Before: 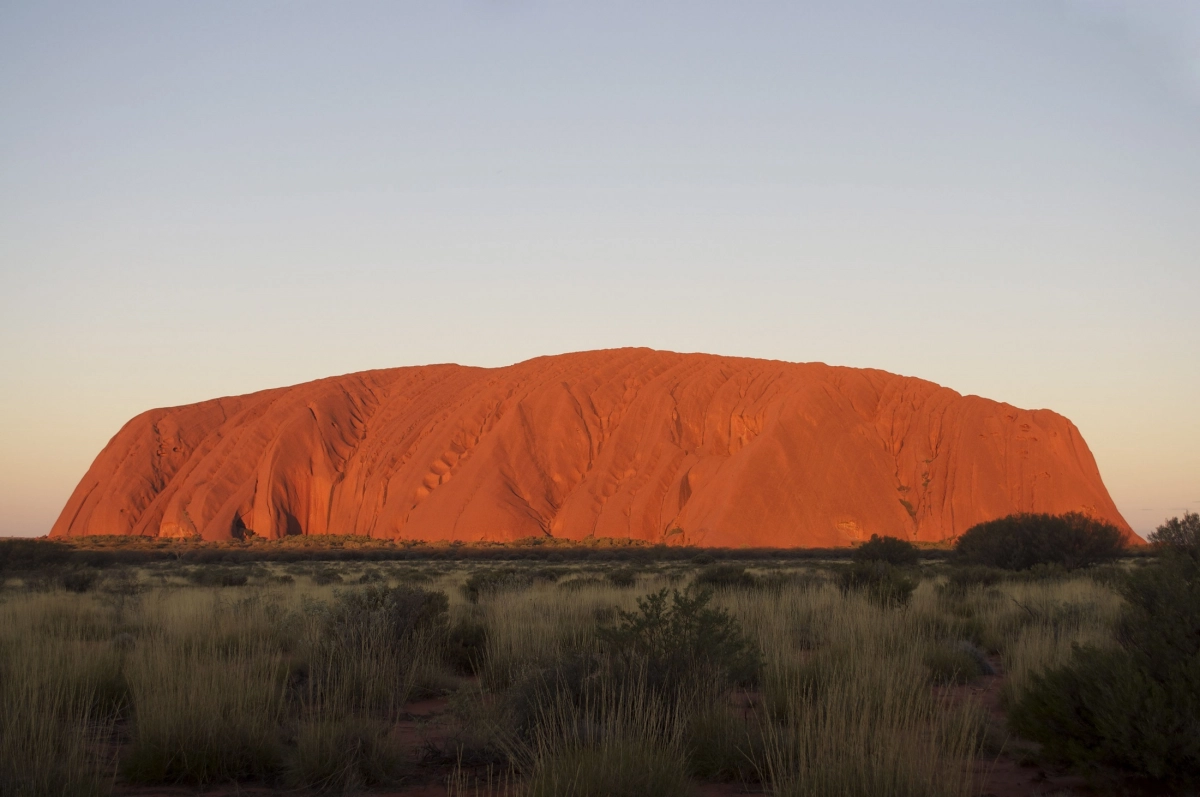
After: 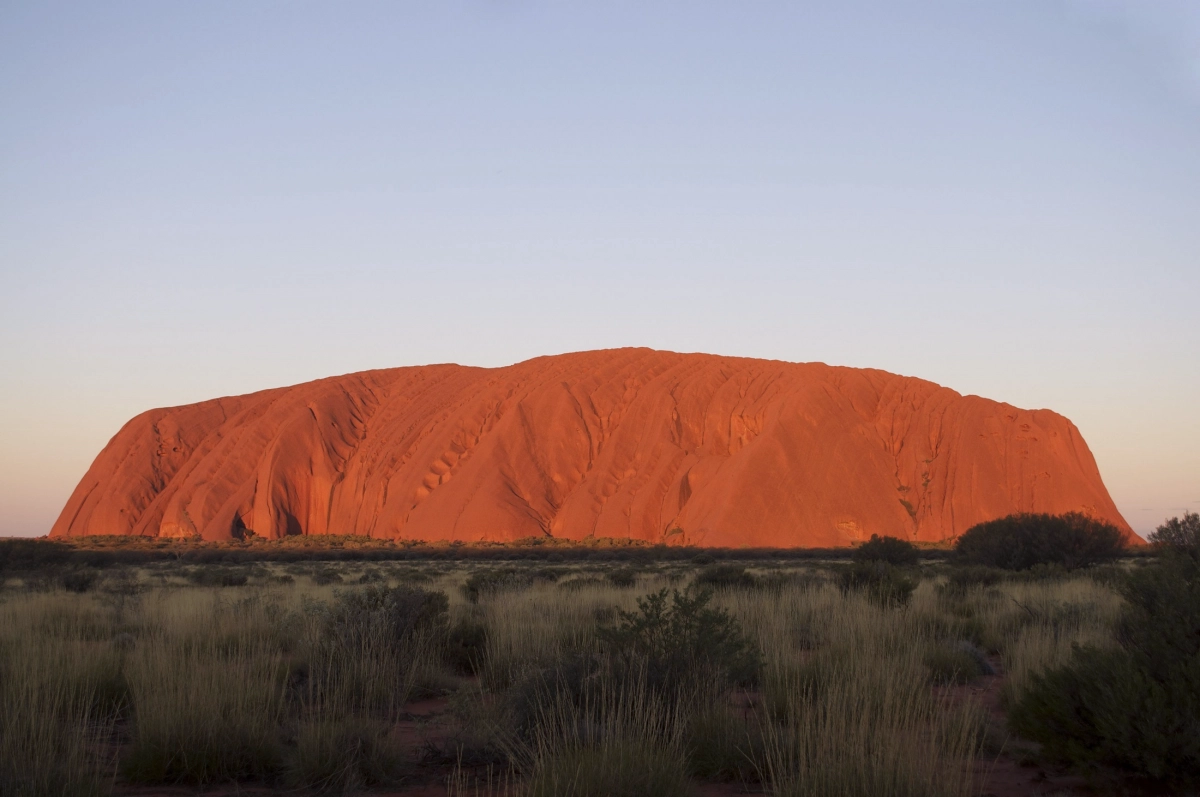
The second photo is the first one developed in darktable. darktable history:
bloom: size 9%, threshold 100%, strength 7%
color calibration: illuminant as shot in camera, x 0.358, y 0.373, temperature 4628.91 K
